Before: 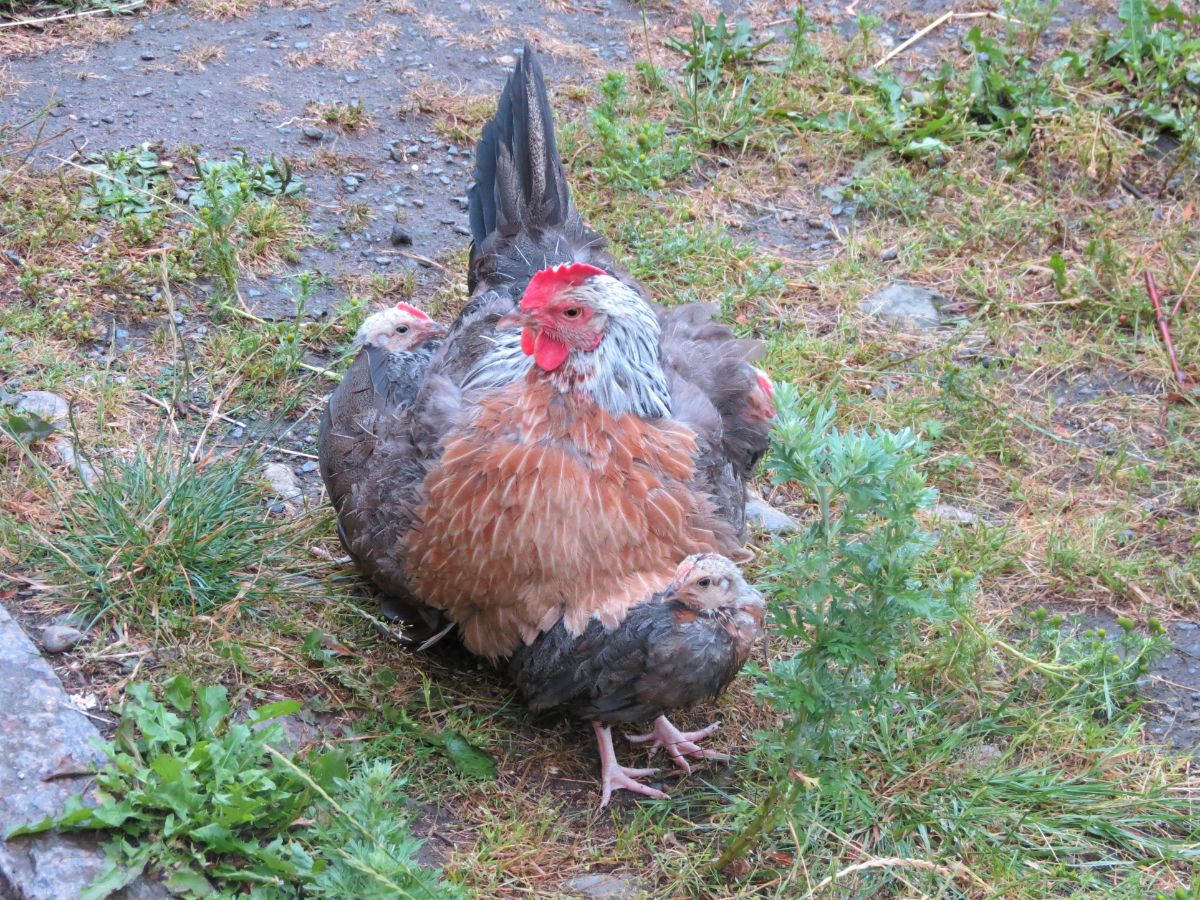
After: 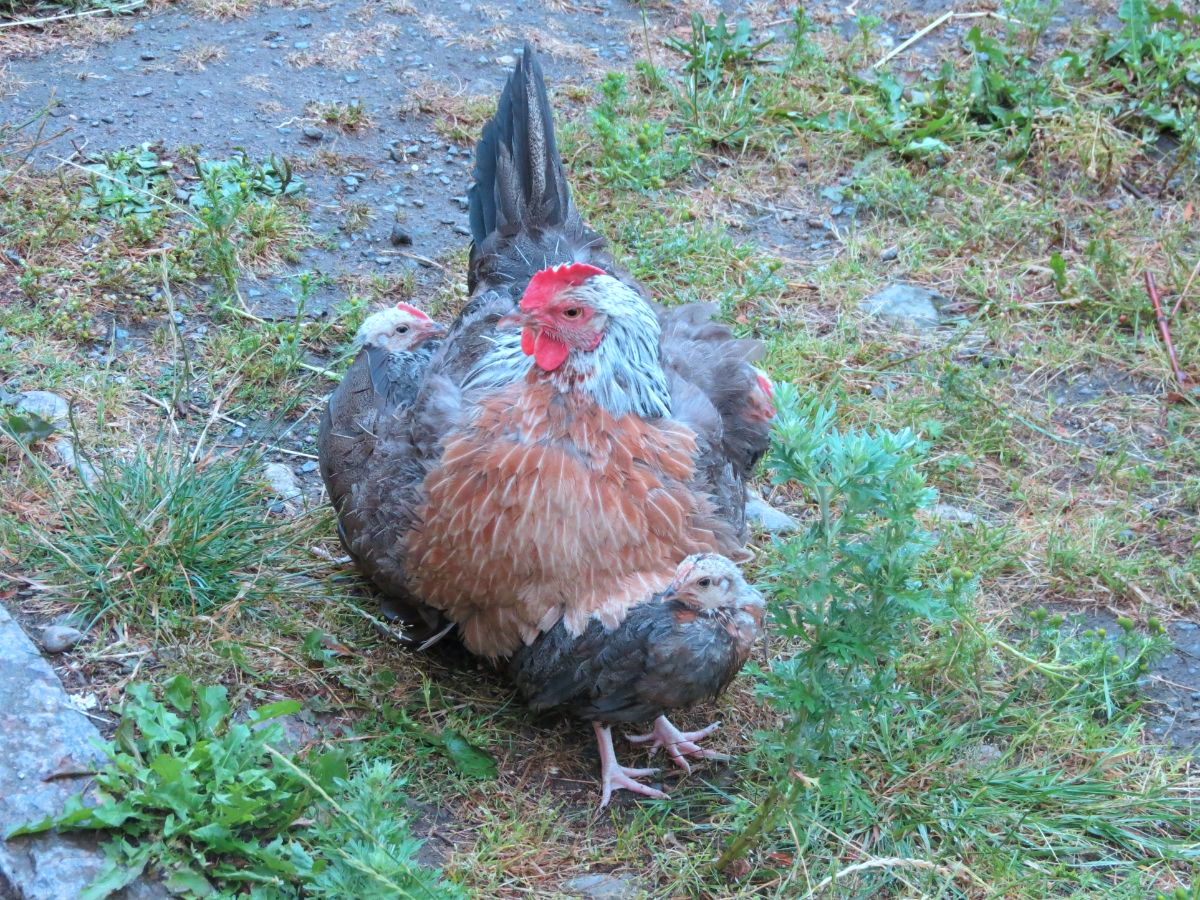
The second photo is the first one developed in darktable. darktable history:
color correction: highlights a* -10.04, highlights b* -10.37
white balance: emerald 1
